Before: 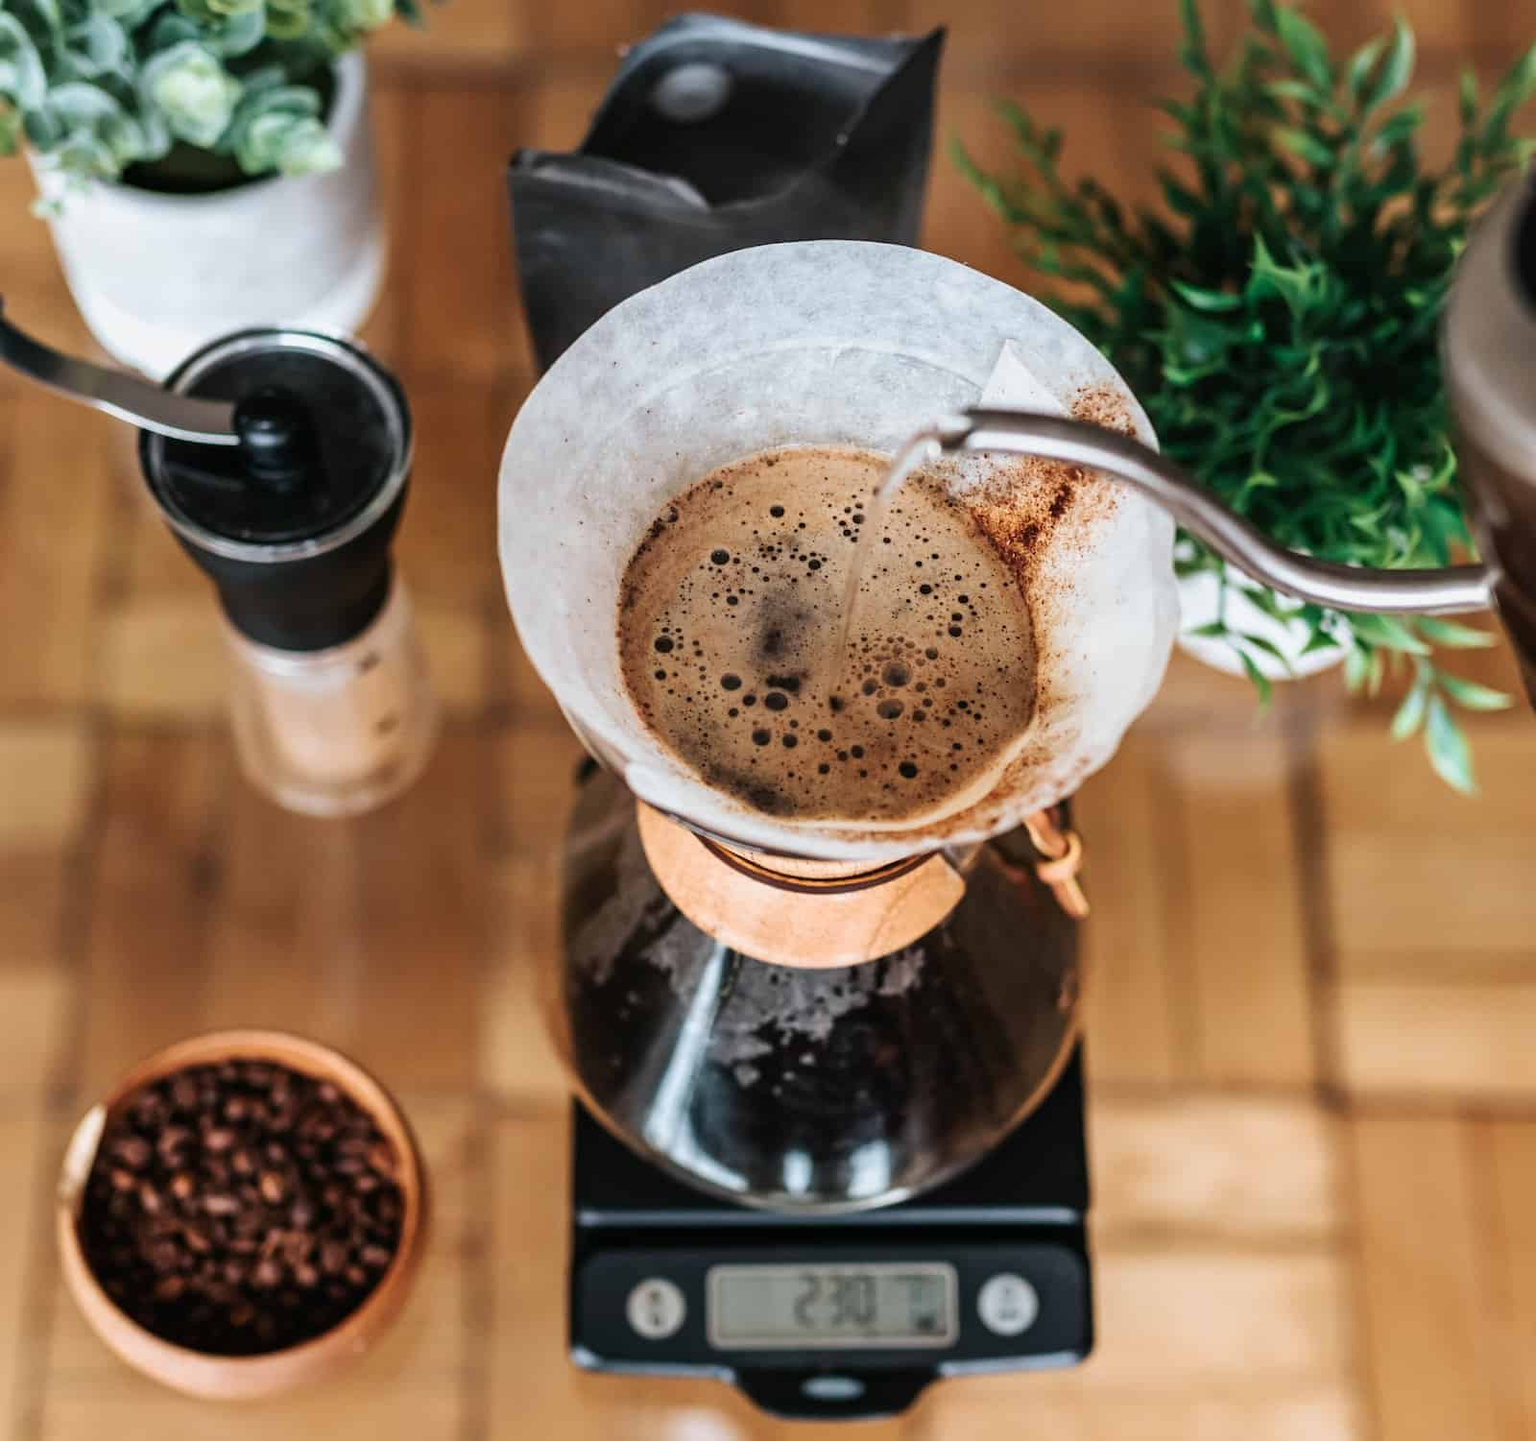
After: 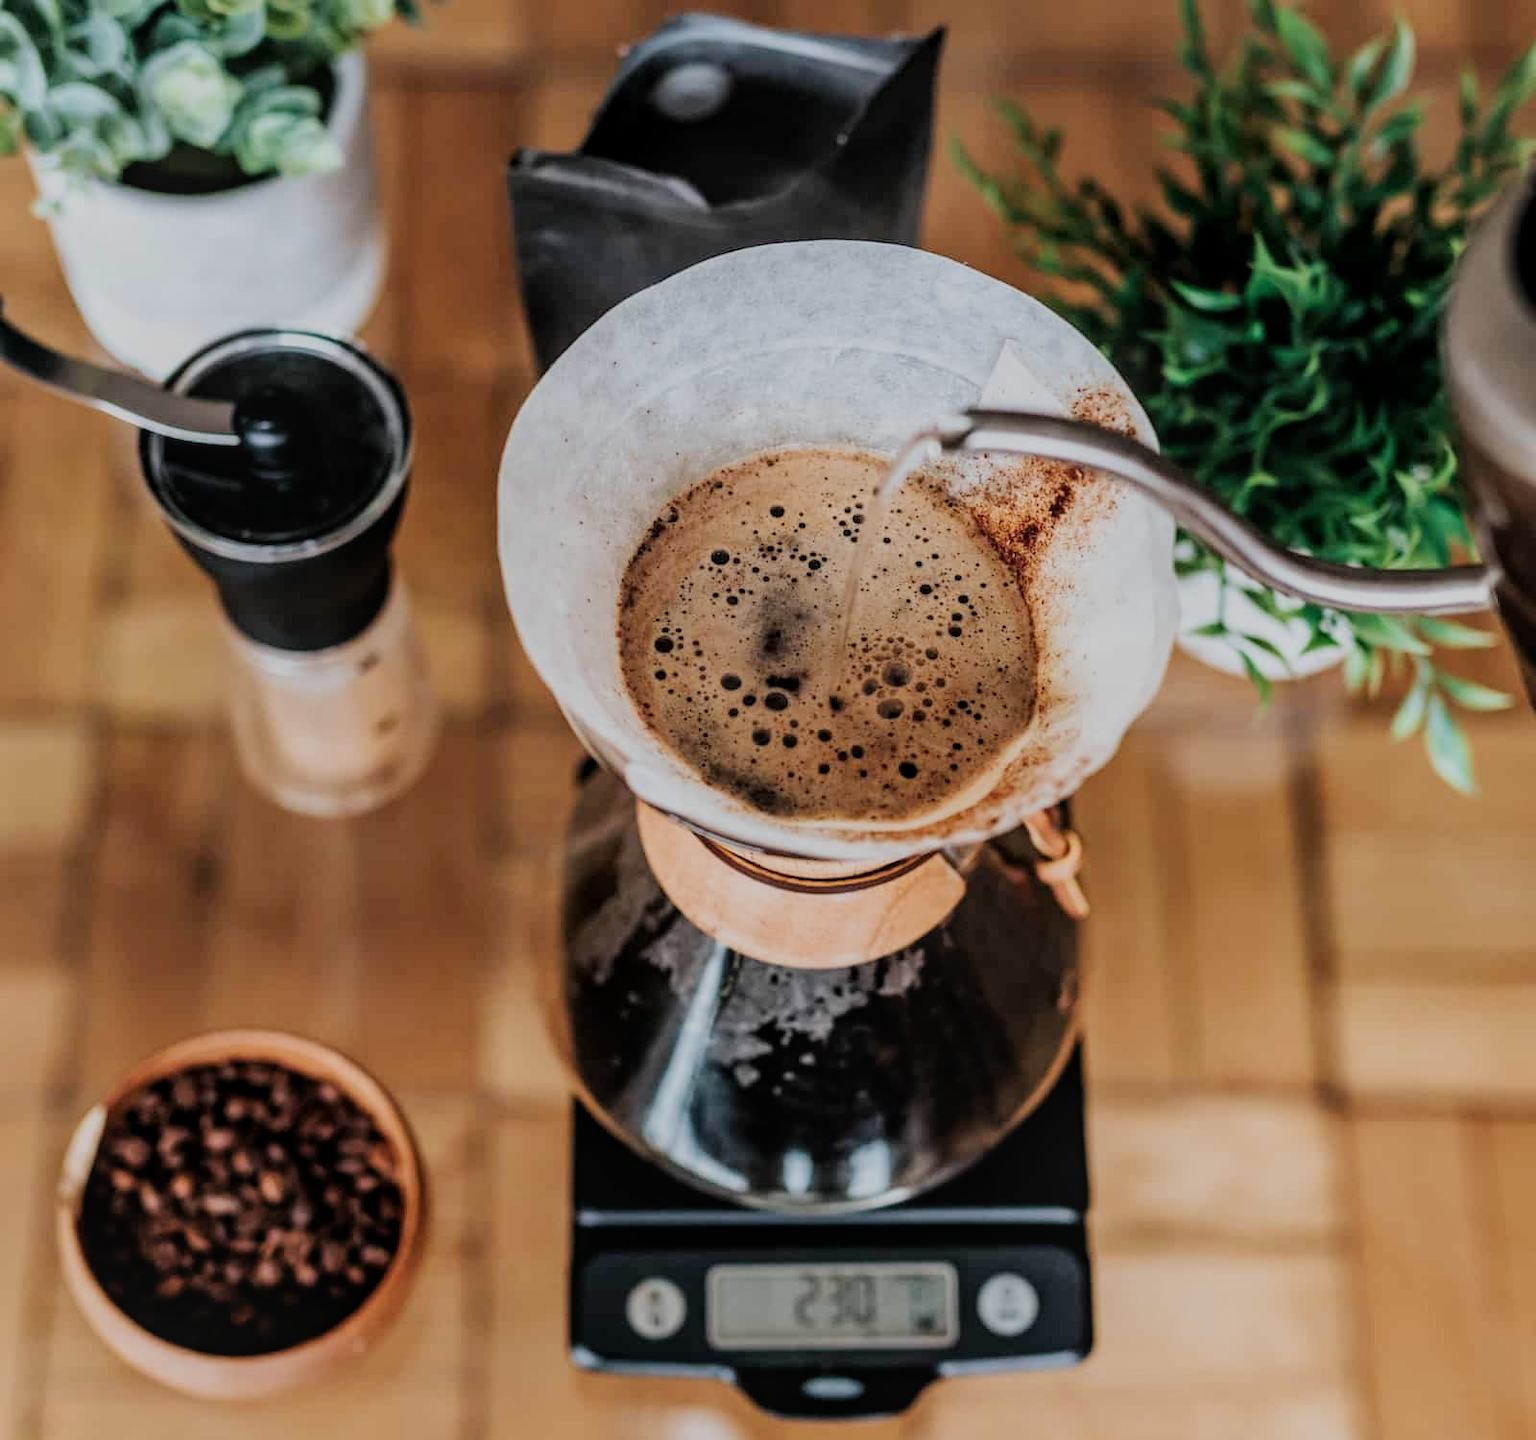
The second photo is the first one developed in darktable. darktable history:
filmic rgb: black relative exposure -7.65 EV, white relative exposure 4.56 EV, hardness 3.61
local contrast: detail 115%
